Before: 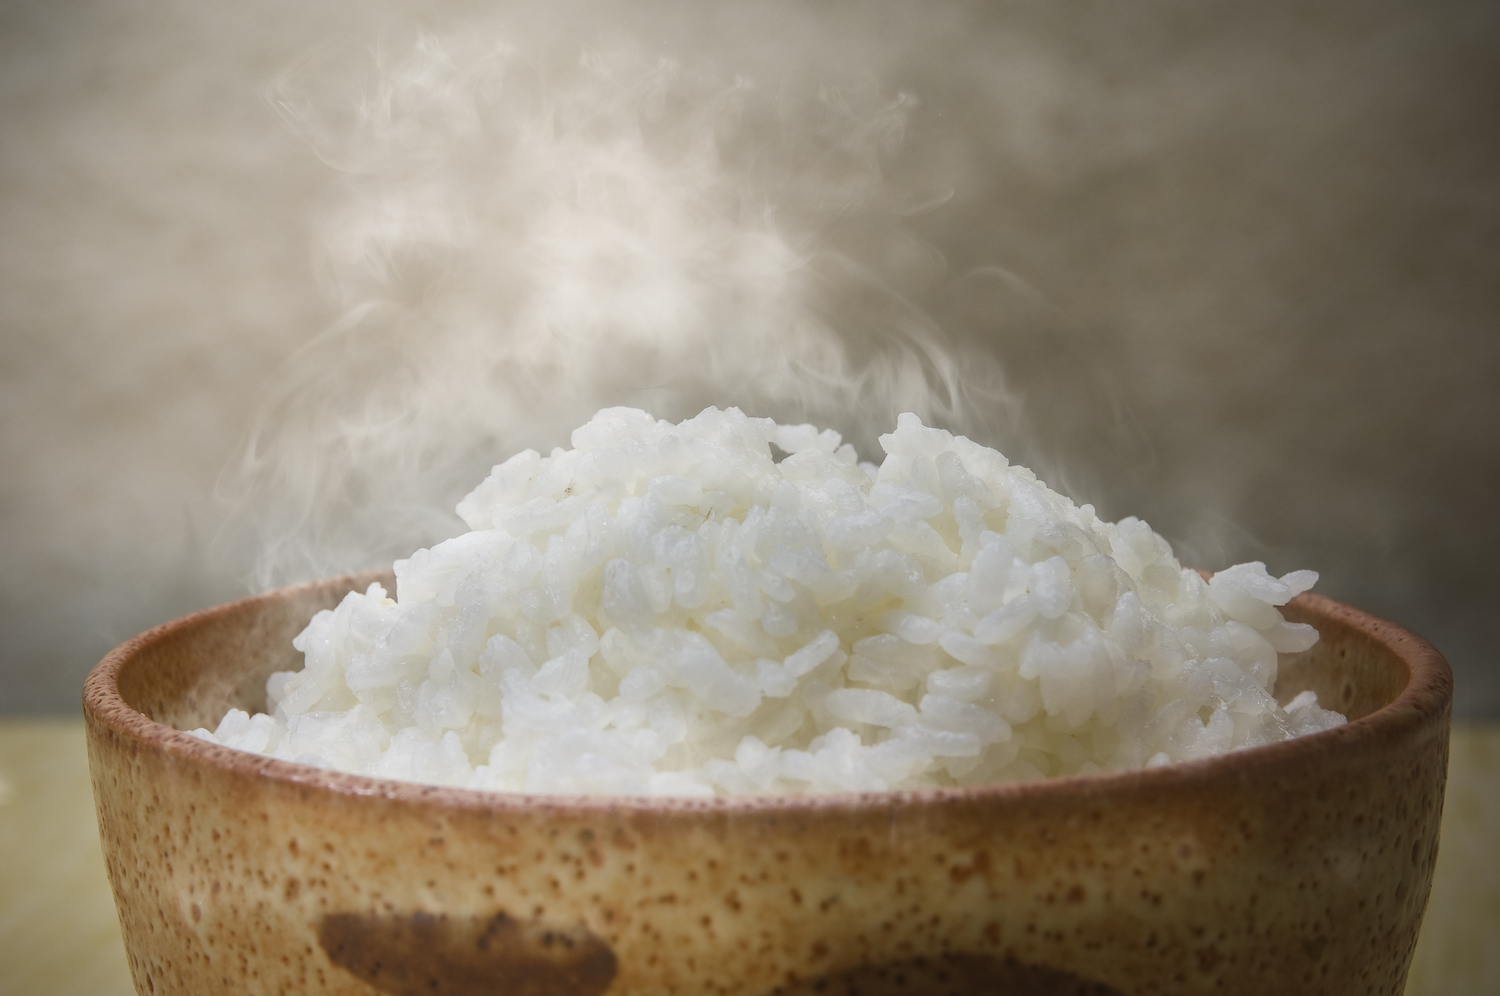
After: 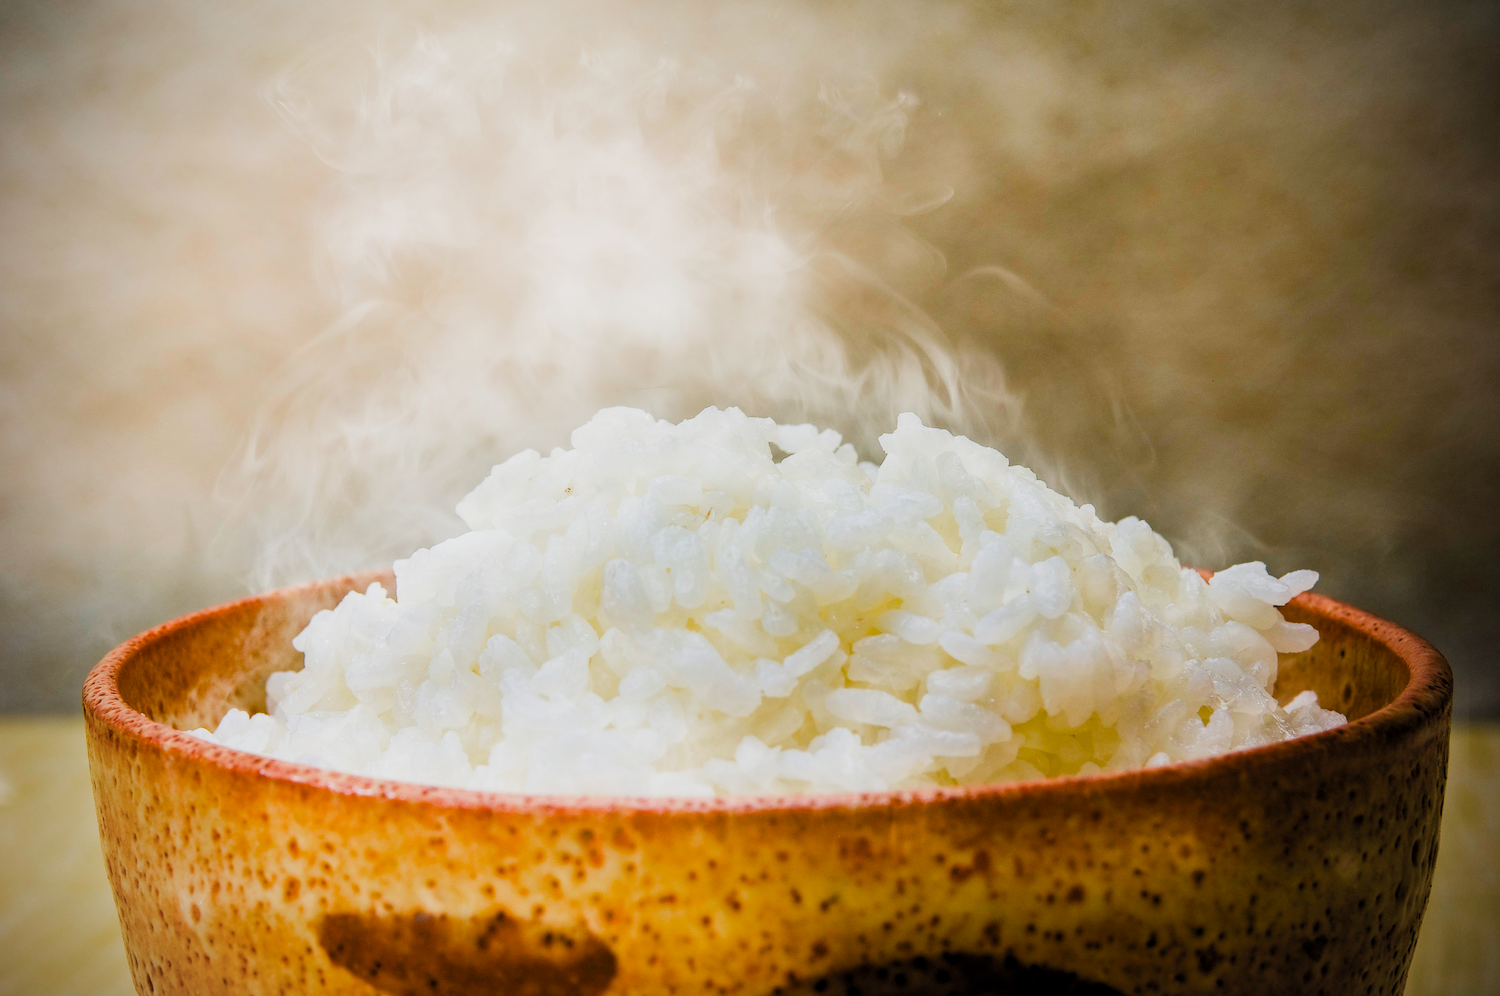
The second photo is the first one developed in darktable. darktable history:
local contrast: highlights 100%, shadows 100%, detail 120%, midtone range 0.2
contrast brightness saturation: contrast 0.2, brightness 0.16, saturation 0.22
color balance rgb: perceptual saturation grading › global saturation 25%, perceptual brilliance grading › mid-tones 10%, perceptual brilliance grading › shadows 15%, global vibrance 20%
filmic: grey point source 18, black point source -8.65, white point source 2.45, grey point target 18, white point target 100, output power 2.2, latitude stops 2, contrast 1.5, saturation 100, global saturation 100
filmic rgb: black relative exposure -7.65 EV, white relative exposure 4.56 EV, hardness 3.61
haze removal: strength 0.29, distance 0.25, compatibility mode true, adaptive false
tone equalizer: on, module defaults
vibrance: on, module defaults
vignetting: fall-off radius 60.92%
